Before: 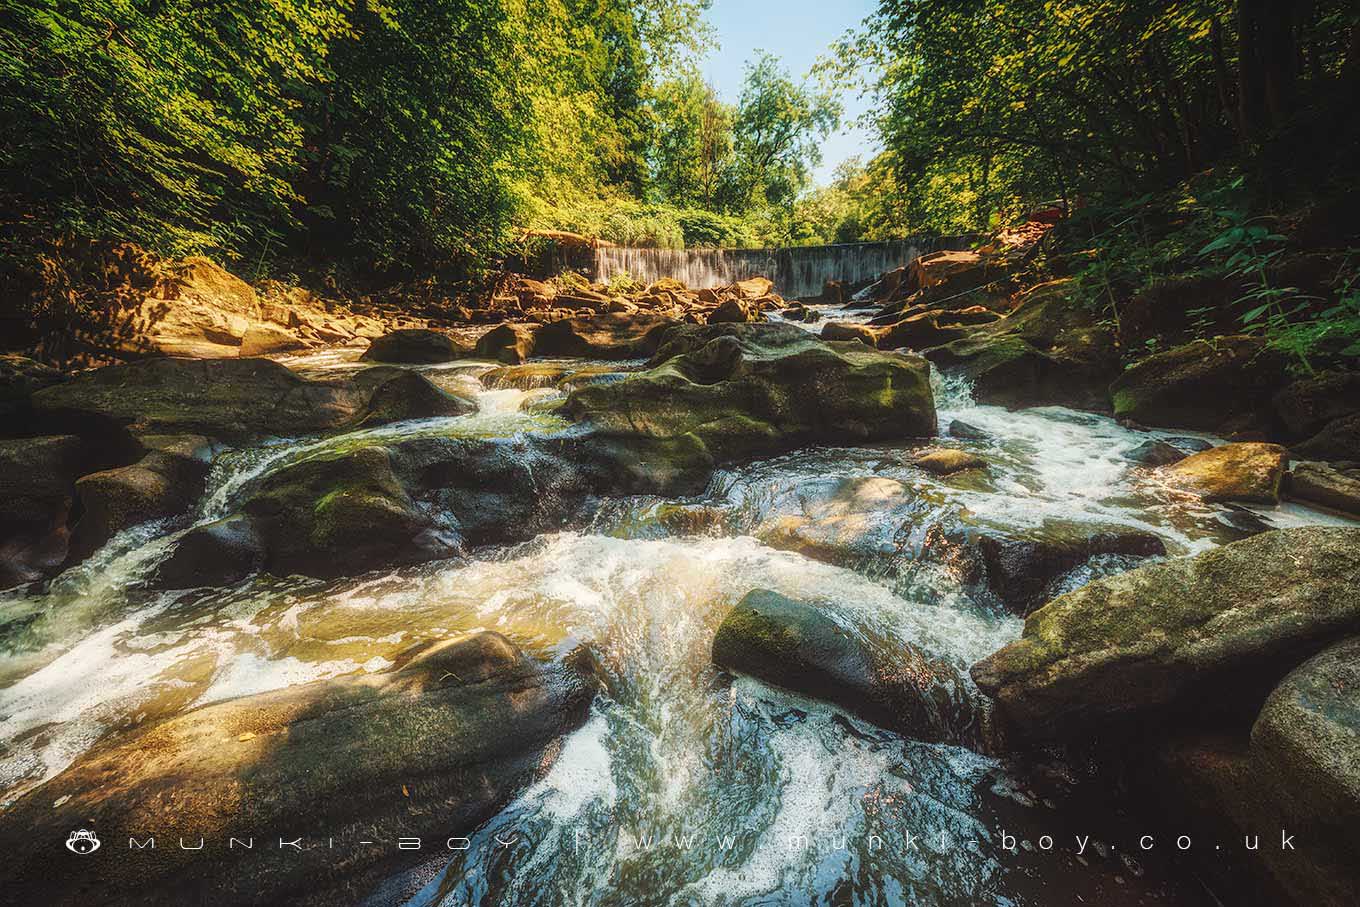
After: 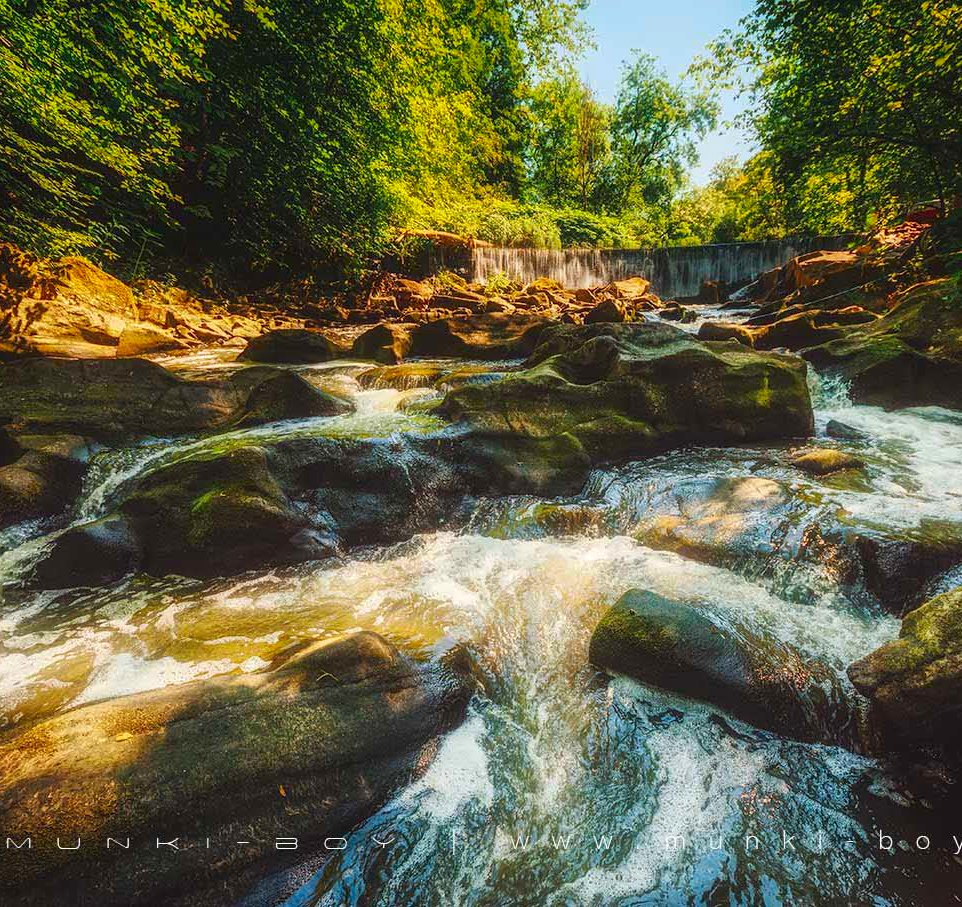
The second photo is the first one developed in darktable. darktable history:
crop and rotate: left 9.049%, right 20.177%
contrast brightness saturation: brightness -0.028, saturation 0.342
